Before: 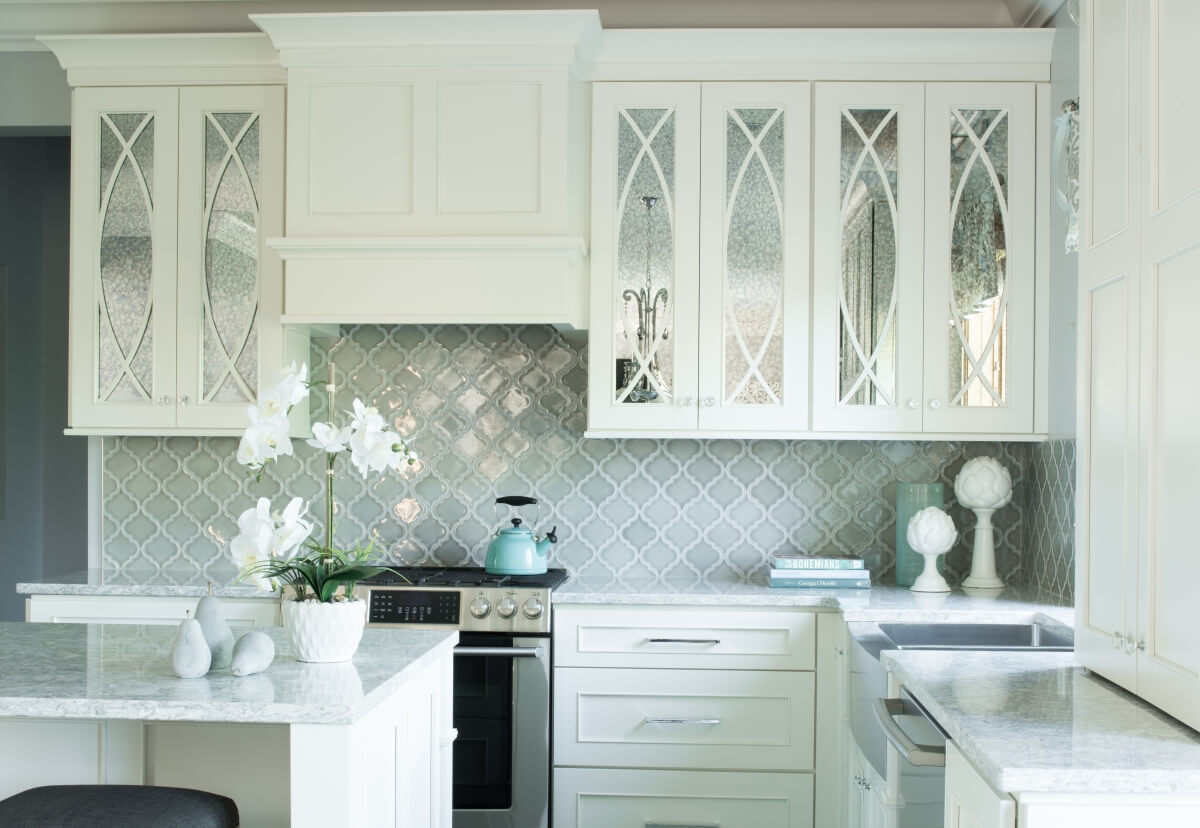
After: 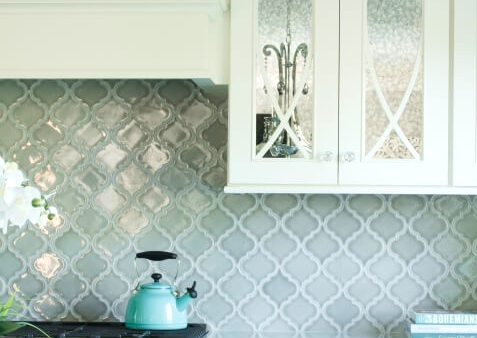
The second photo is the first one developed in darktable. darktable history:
crop: left 30.004%, top 29.661%, right 30.185%, bottom 29.497%
color balance rgb: perceptual saturation grading › global saturation 36.176%, perceptual saturation grading › shadows 35.416%, contrast 4.839%
